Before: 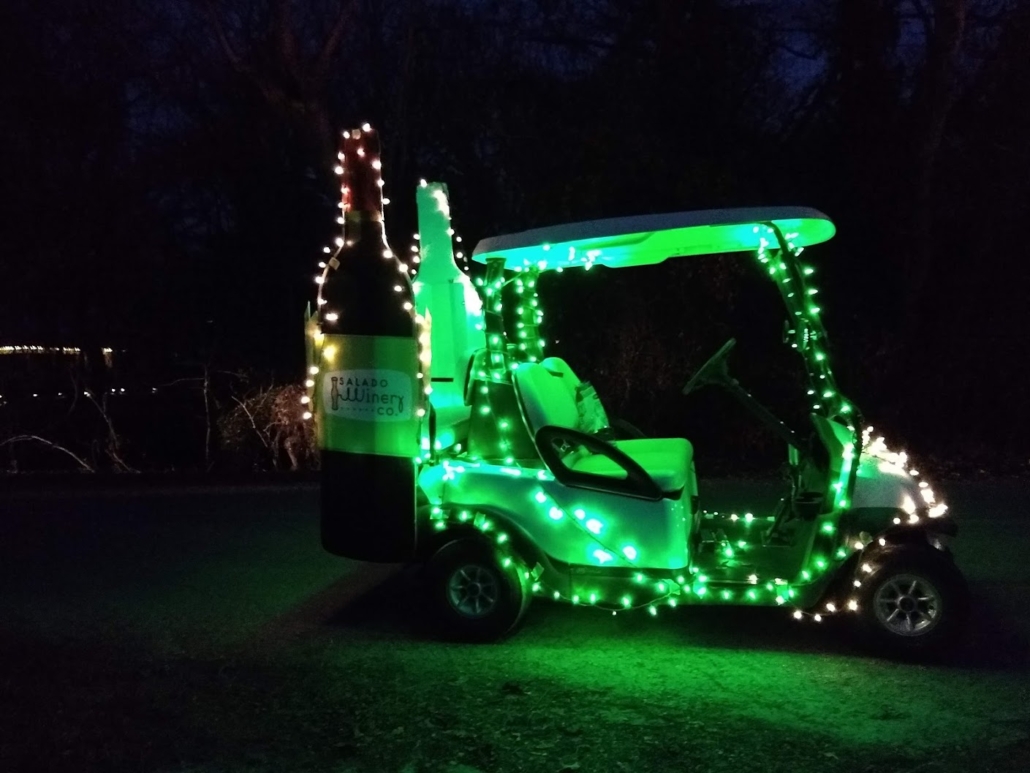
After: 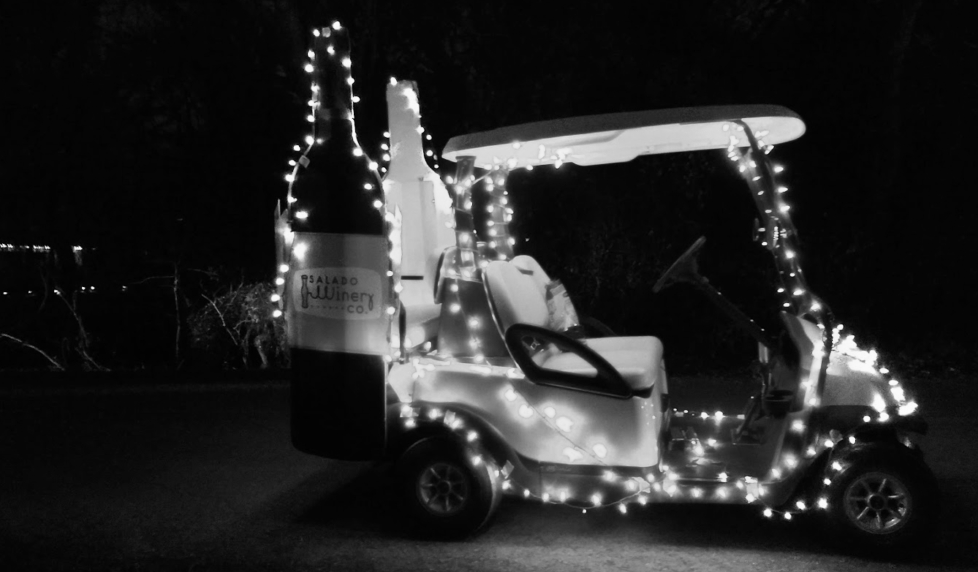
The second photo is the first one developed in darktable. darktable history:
monochrome: a 16.06, b 15.48, size 1
color correction: highlights a* 0.162, highlights b* 29.53, shadows a* -0.162, shadows b* 21.09
contrast brightness saturation: contrast 0.1, saturation -0.36
crop and rotate: left 2.991%, top 13.302%, right 1.981%, bottom 12.636%
